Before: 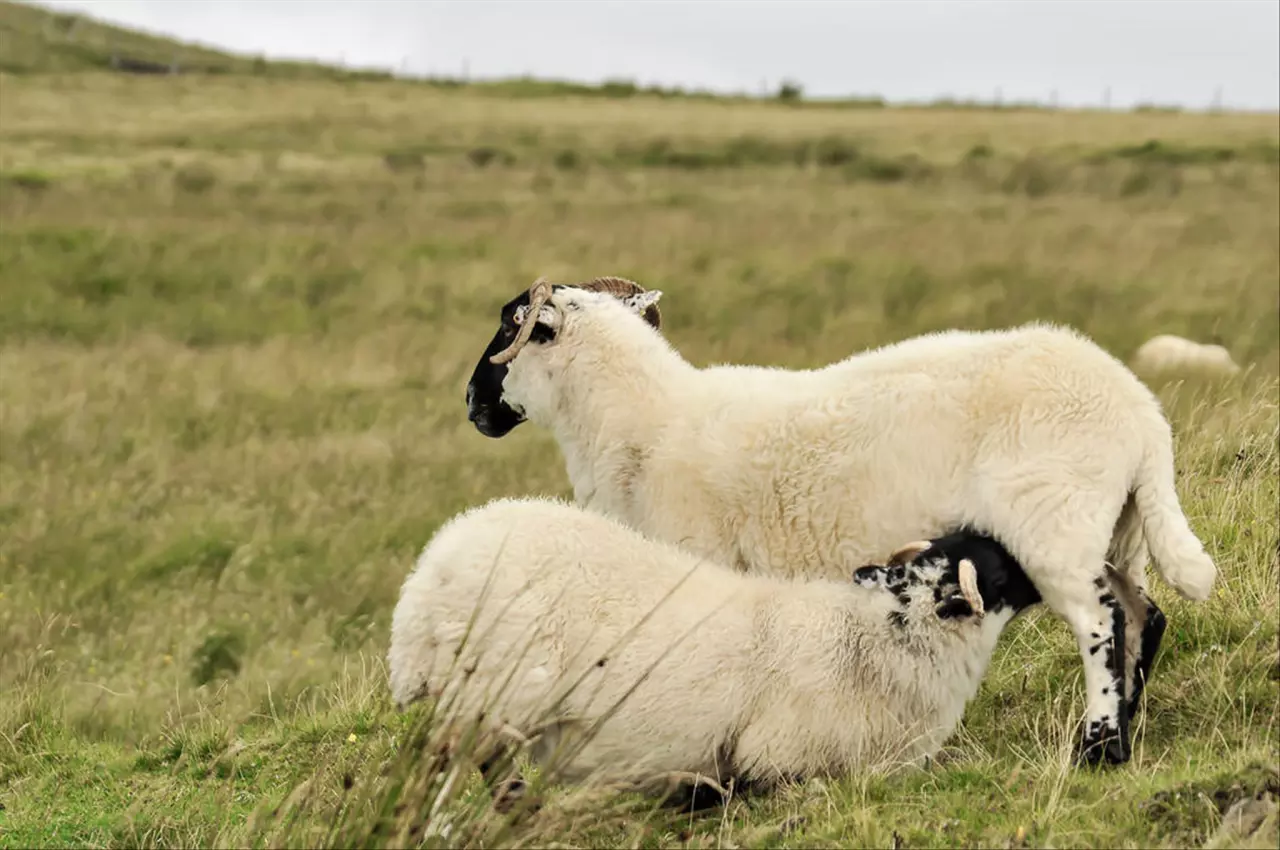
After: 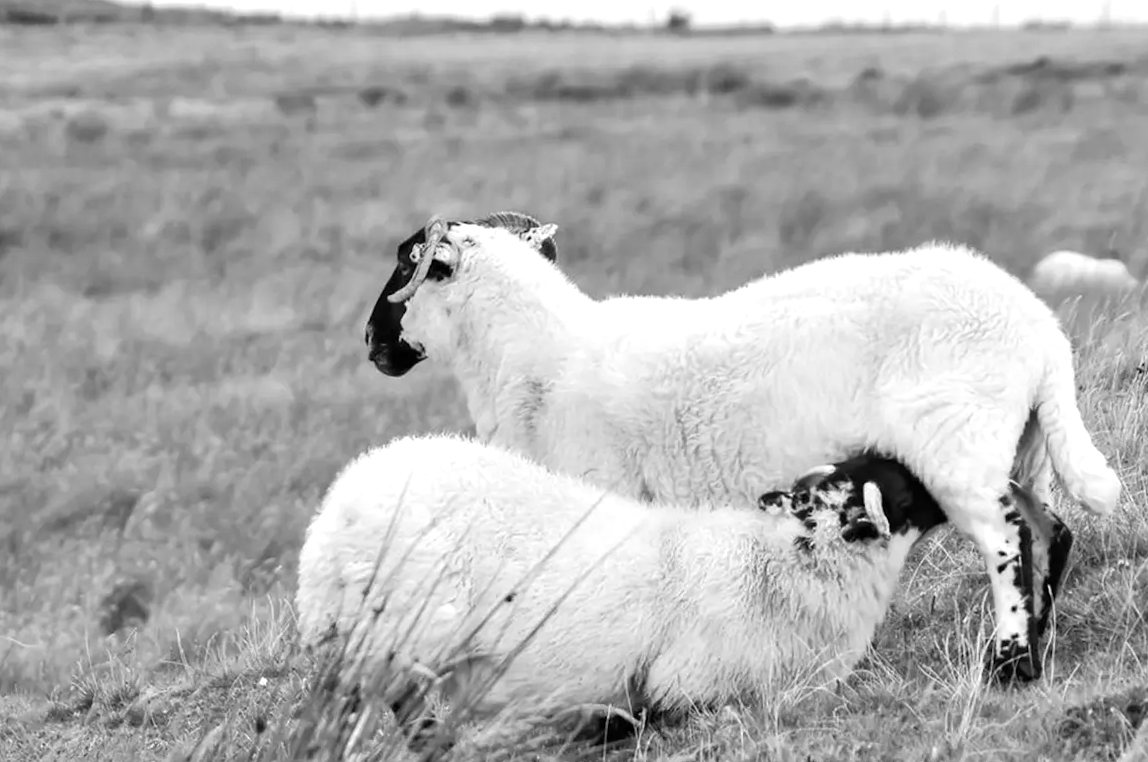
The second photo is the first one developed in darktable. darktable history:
exposure: exposure 0.493 EV, compensate highlight preservation false
crop and rotate: angle 1.96°, left 5.673%, top 5.673%
color correction: highlights a* 15, highlights b* 31.55
monochrome: a 26.22, b 42.67, size 0.8
